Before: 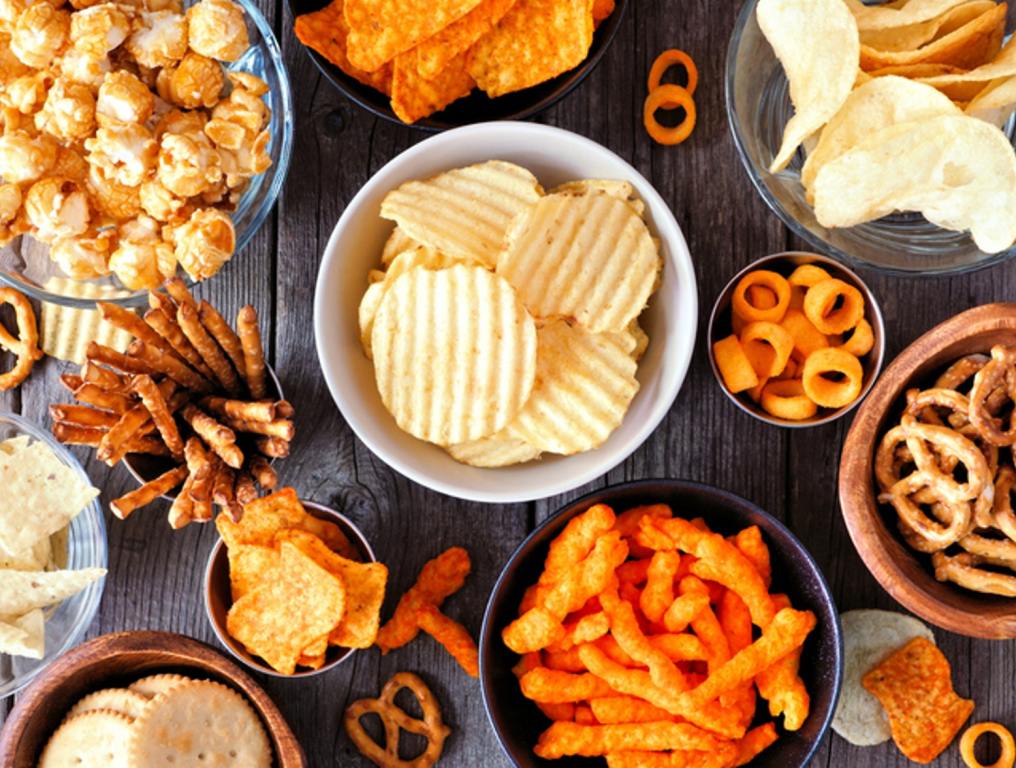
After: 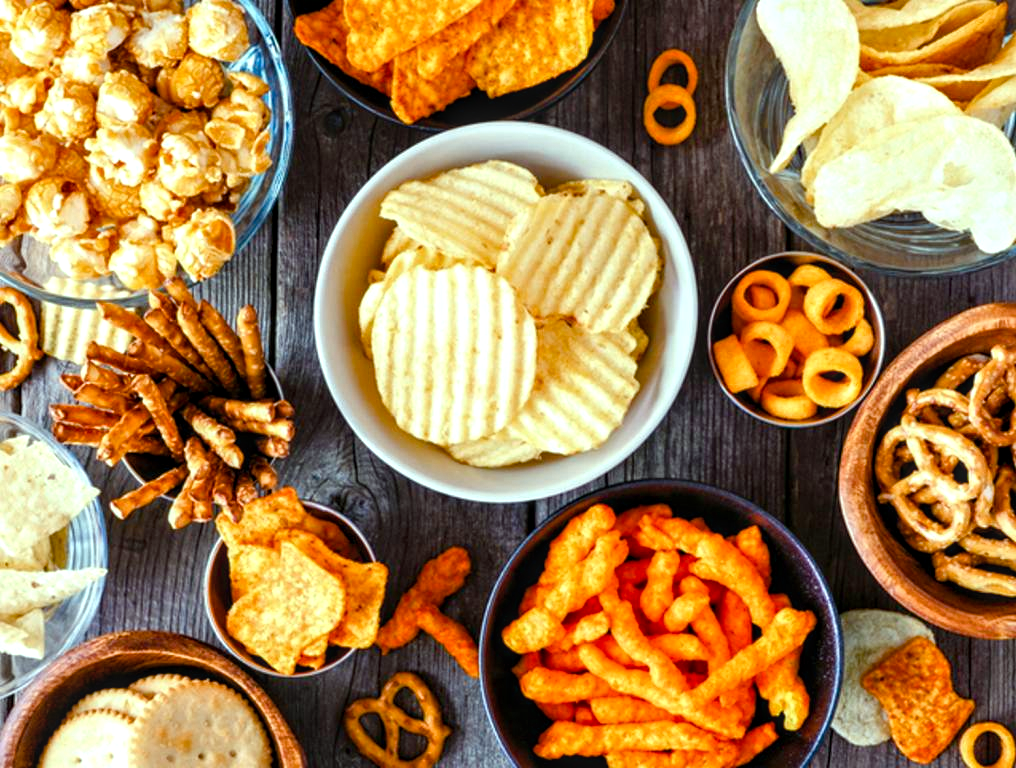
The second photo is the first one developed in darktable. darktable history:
local contrast: detail 130%
color balance rgb: shadows lift › luminance -7.303%, shadows lift › chroma 2.171%, shadows lift › hue 162.9°, highlights gain › luminance 20.068%, highlights gain › chroma 2.799%, highlights gain › hue 172.18°, perceptual saturation grading › global saturation 20%, perceptual saturation grading › highlights -25.826%, perceptual saturation grading › shadows 49.237%, global vibrance 9.836%
